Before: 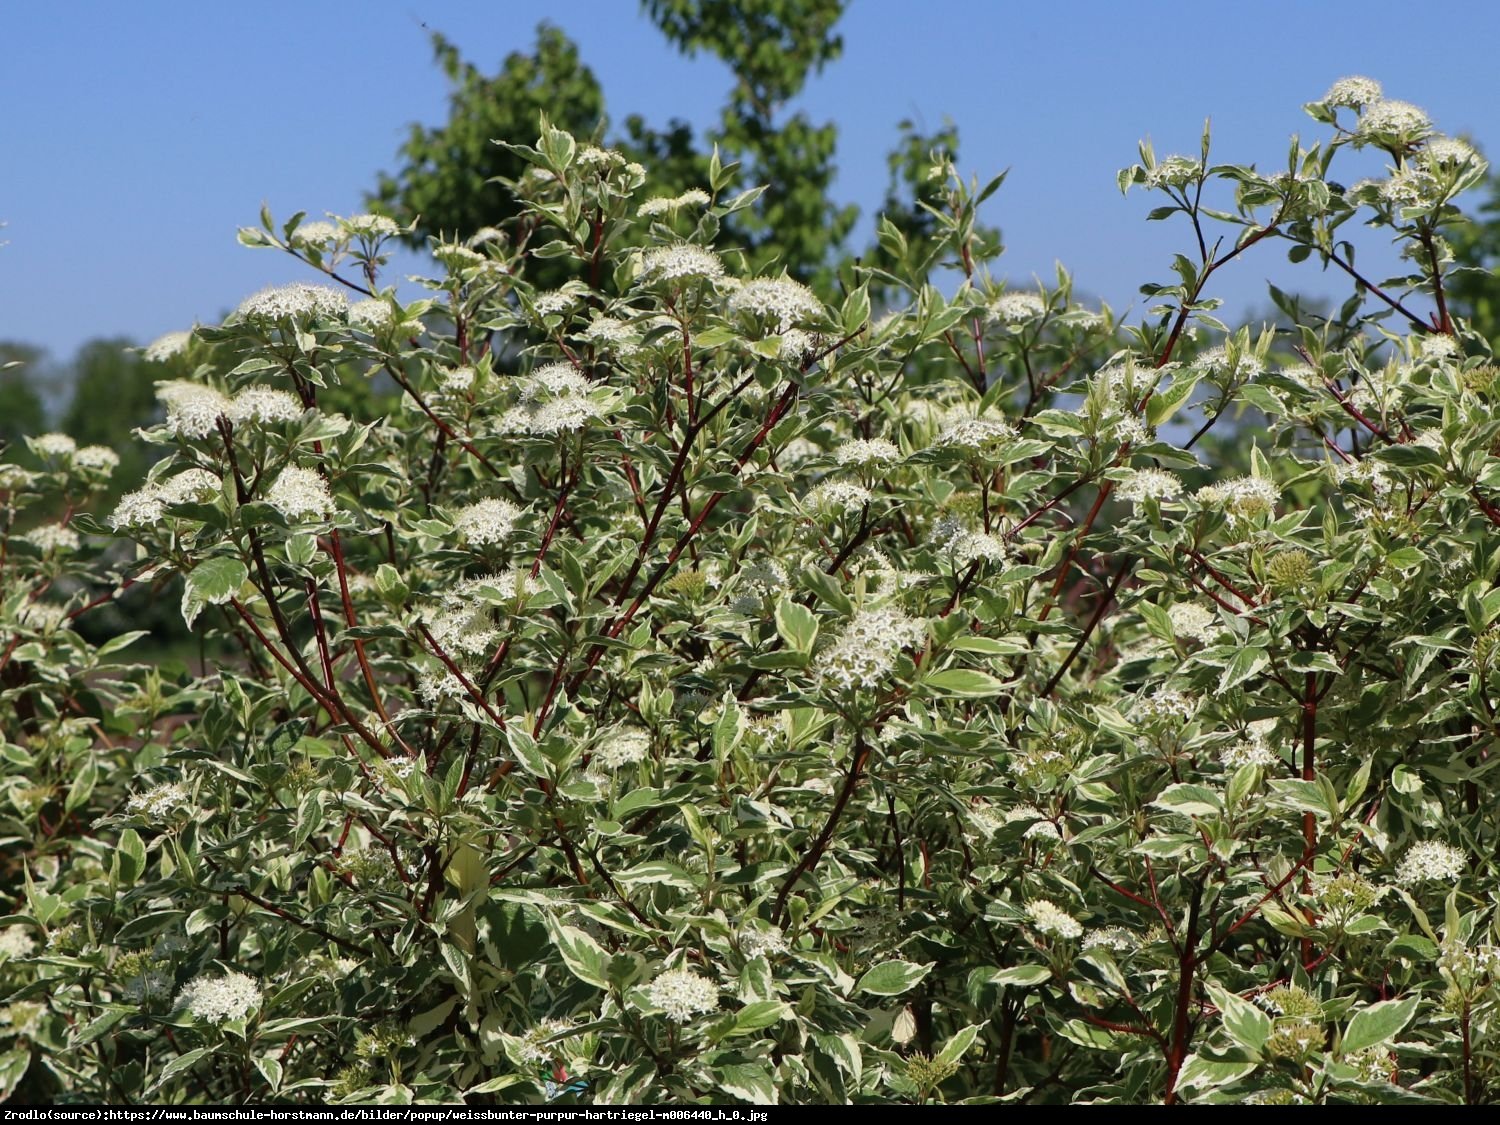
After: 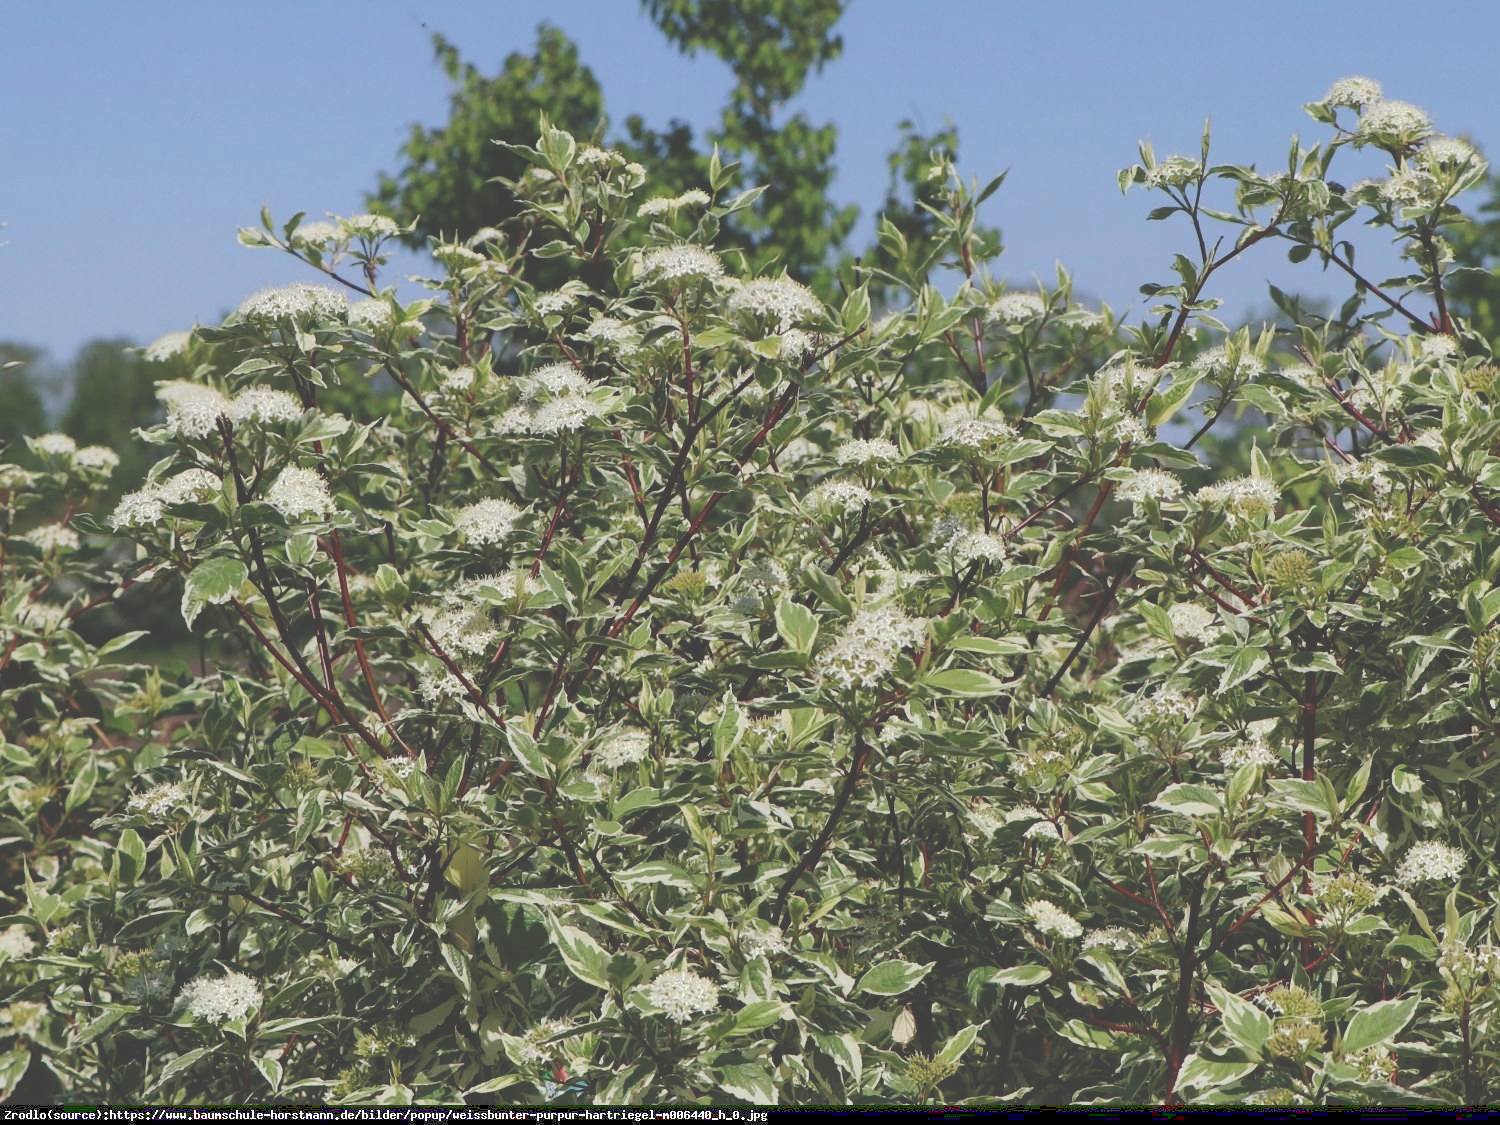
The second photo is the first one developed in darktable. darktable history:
tone equalizer: on, module defaults
tone curve: curves: ch0 [(0, 0) (0.003, 0.264) (0.011, 0.264) (0.025, 0.265) (0.044, 0.269) (0.069, 0.273) (0.1, 0.28) (0.136, 0.292) (0.177, 0.309) (0.224, 0.336) (0.277, 0.371) (0.335, 0.412) (0.399, 0.469) (0.468, 0.533) (0.543, 0.595) (0.623, 0.66) (0.709, 0.73) (0.801, 0.8) (0.898, 0.854) (1, 1)], preserve colors none
